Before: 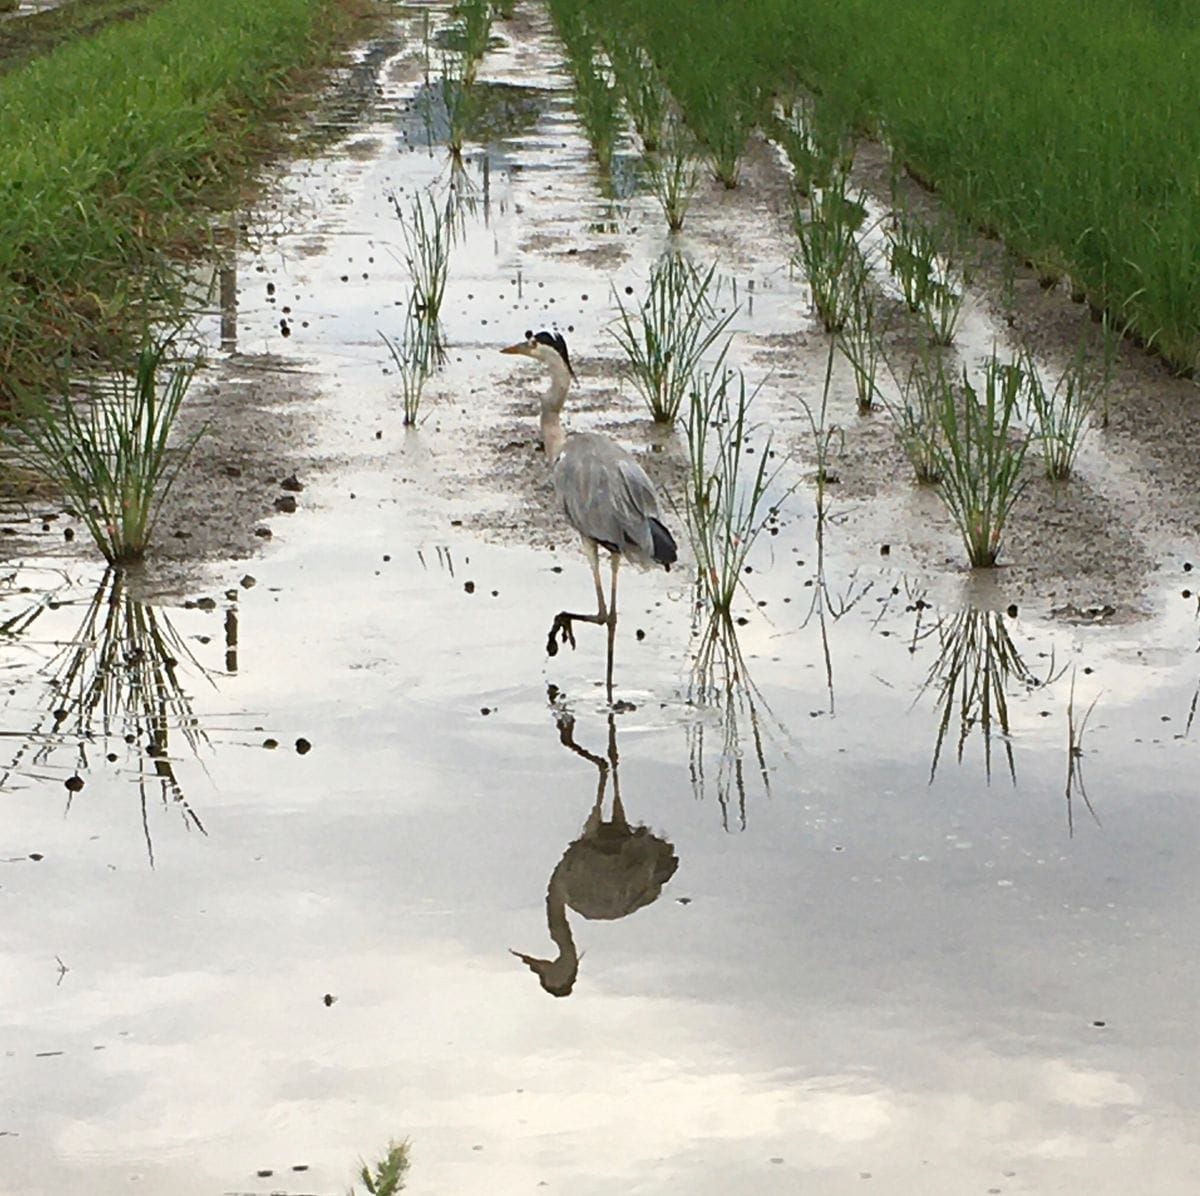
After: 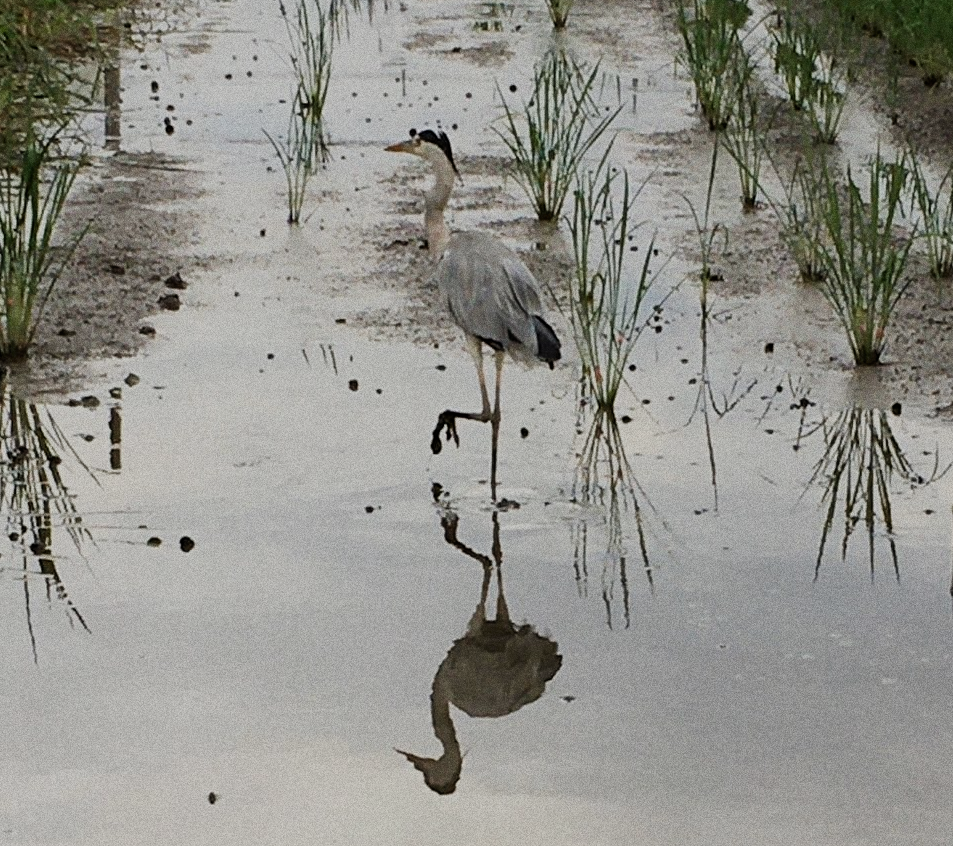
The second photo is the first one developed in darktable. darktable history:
exposure: exposure -0.492 EV, compensate highlight preservation false
filmic rgb: black relative exposure -7.65 EV, white relative exposure 4.56 EV, hardness 3.61
grain: coarseness 0.09 ISO, strength 40%
crop: left 9.712%, top 16.928%, right 10.845%, bottom 12.332%
